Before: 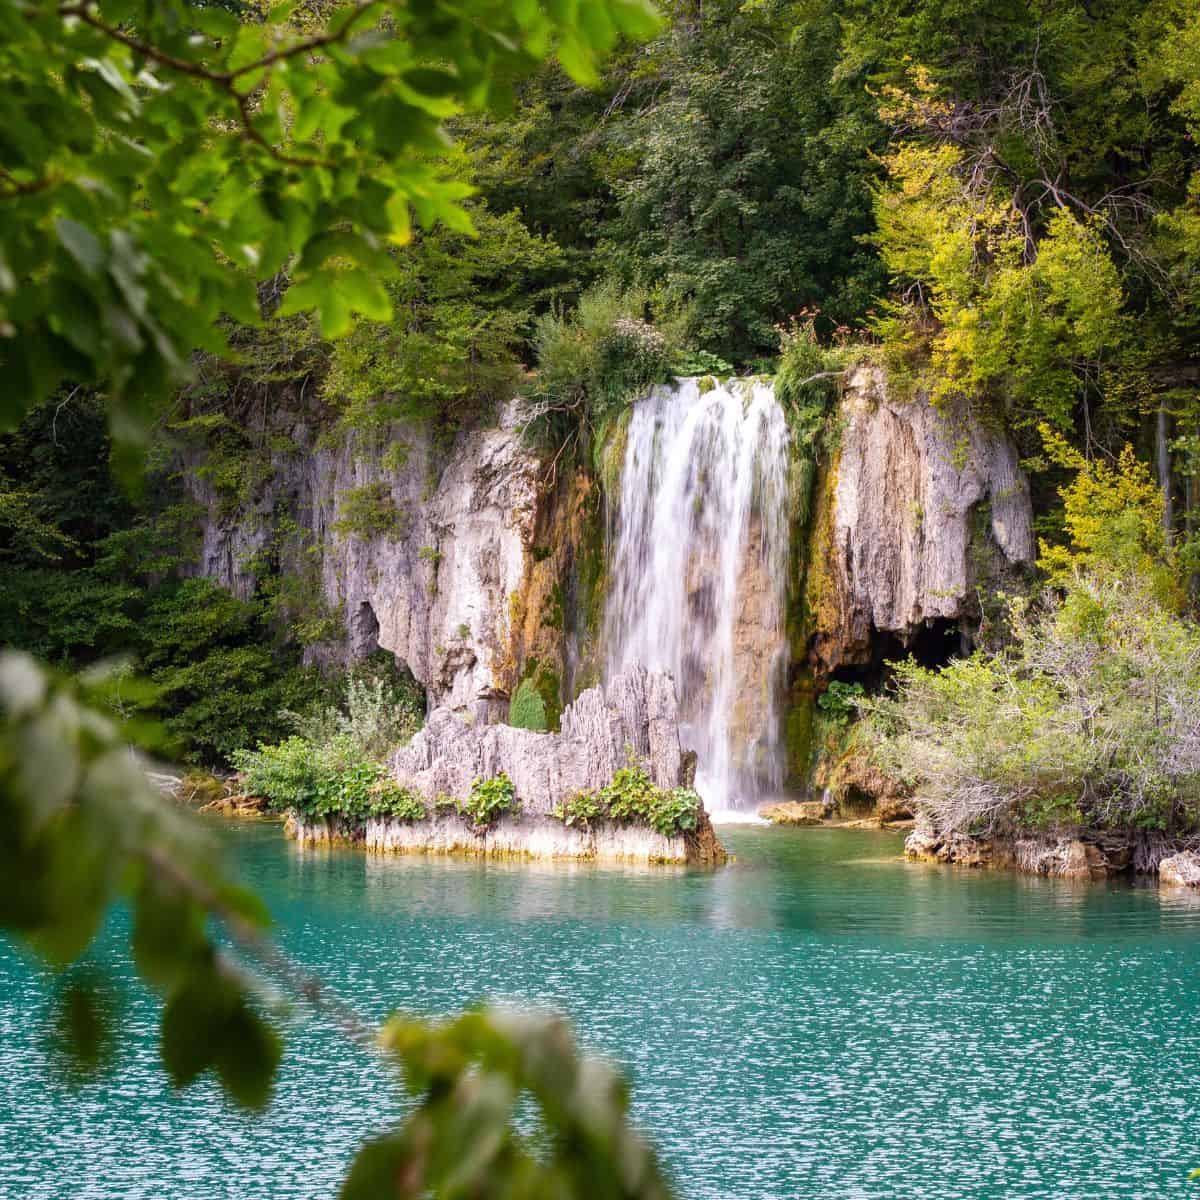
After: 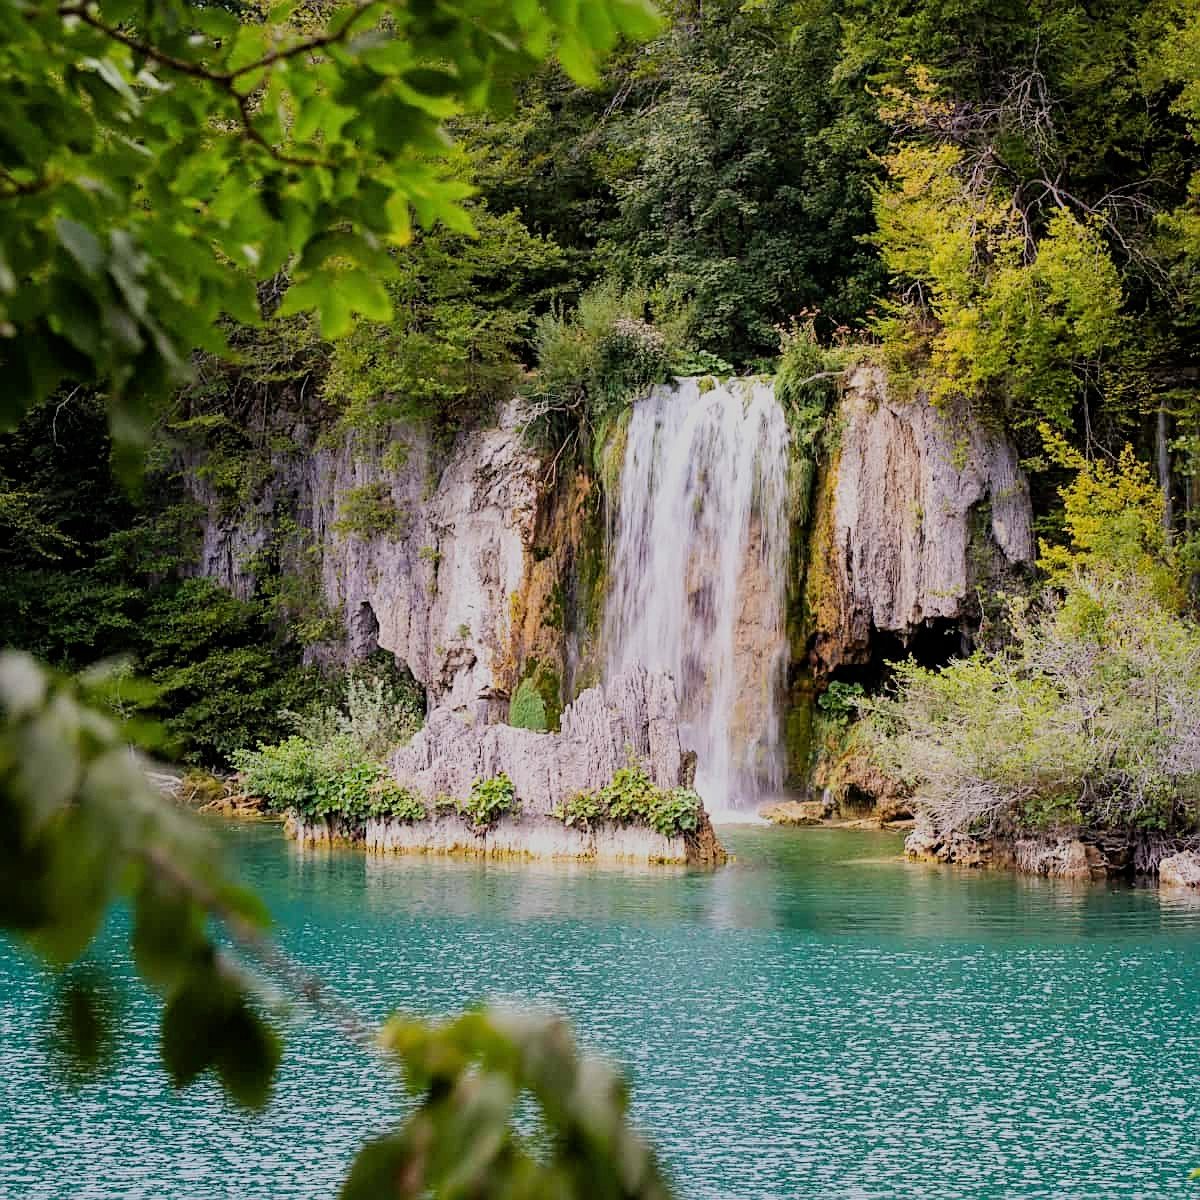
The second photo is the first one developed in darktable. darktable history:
sharpen: on, module defaults
filmic rgb: black relative exposure -7.32 EV, white relative exposure 5.09 EV, hardness 3.2
